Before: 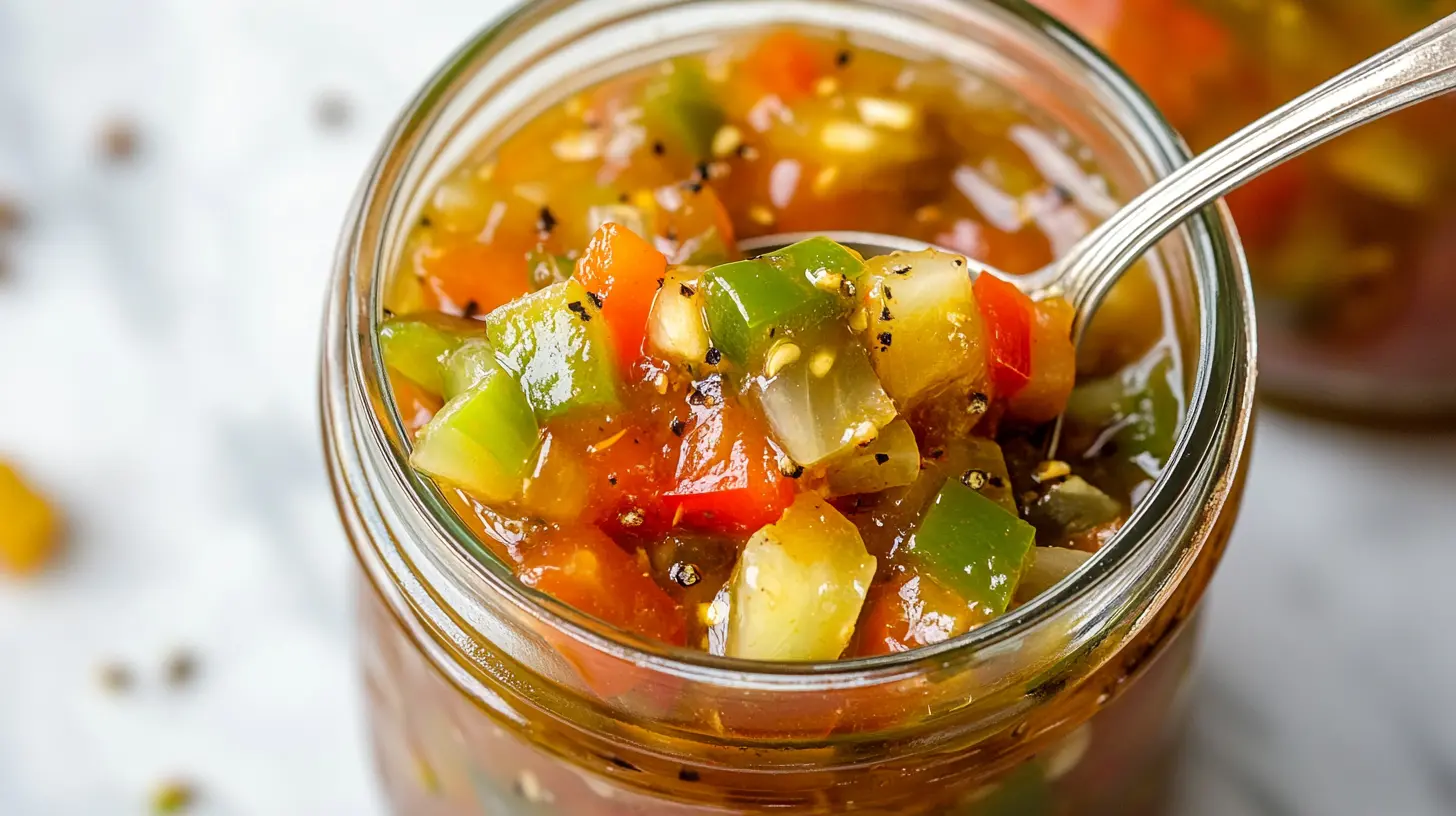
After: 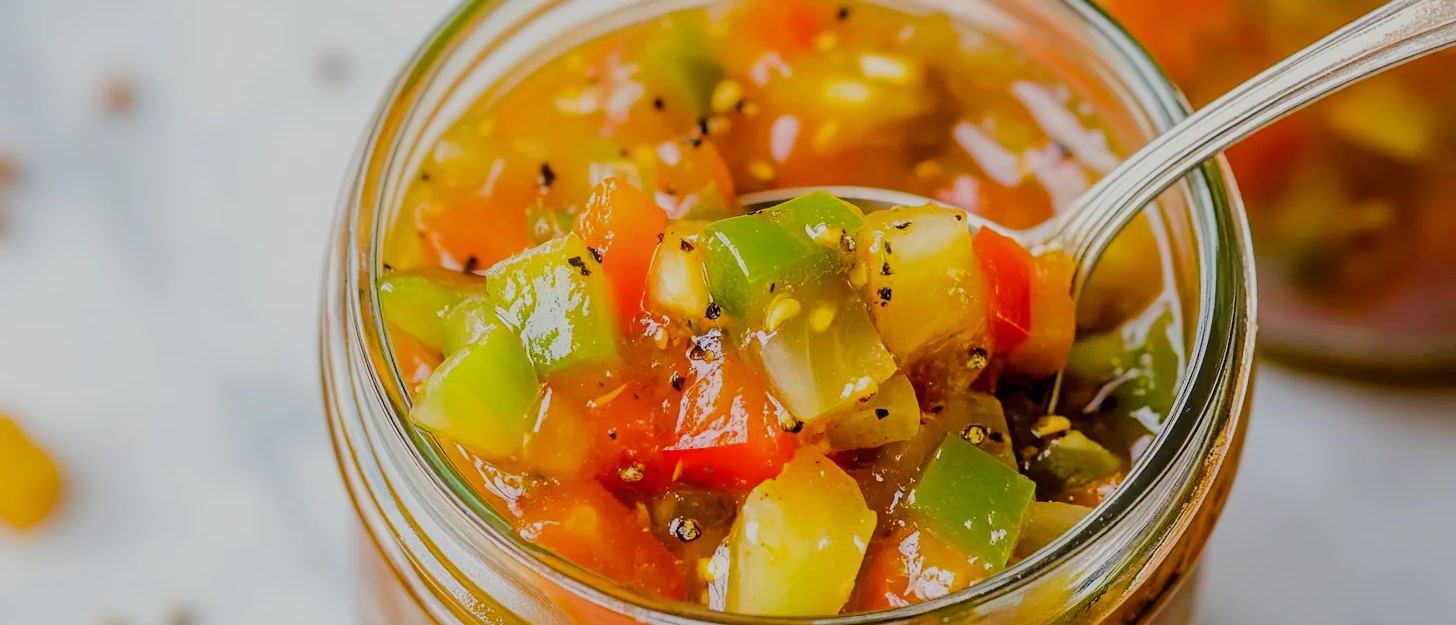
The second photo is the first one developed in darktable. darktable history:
filmic rgb: black relative exposure -7.65 EV, white relative exposure 4.56 EV, hardness 3.61, contrast 0.998
color balance rgb: power › hue 209.8°, linear chroma grading › global chroma 9.153%, perceptual saturation grading › global saturation 19.271%, perceptual brilliance grading › mid-tones 10.456%, perceptual brilliance grading › shadows 14.989%, contrast -9.4%
crop: top 5.58%, bottom 17.794%
